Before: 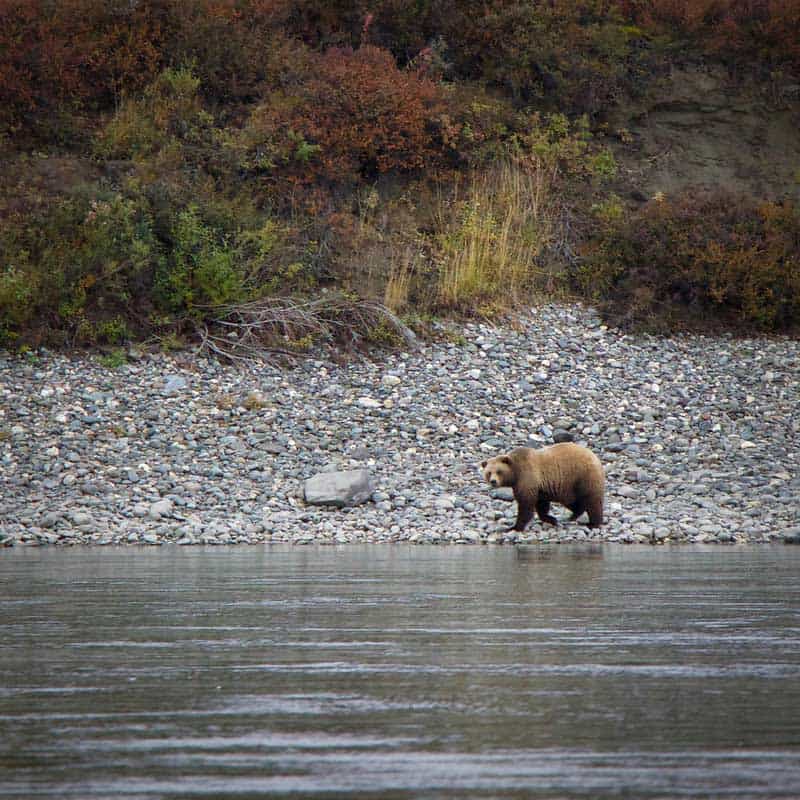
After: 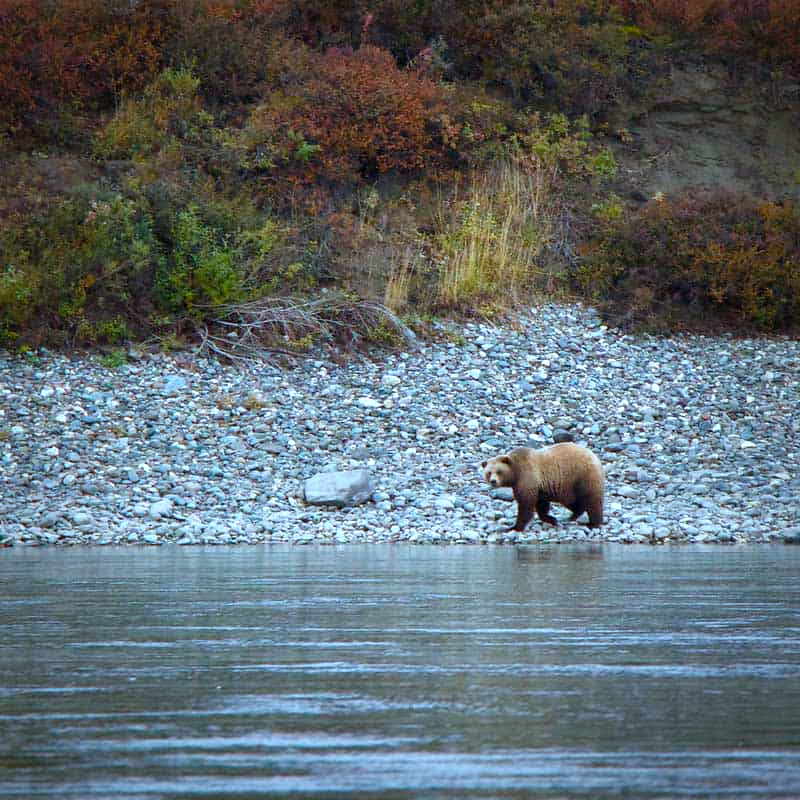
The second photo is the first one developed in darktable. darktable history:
color balance rgb: linear chroma grading › global chroma 14.533%, perceptual saturation grading › global saturation -0.007%, perceptual saturation grading › highlights -15.75%, perceptual saturation grading › shadows 25.22%, perceptual brilliance grading › global brilliance 10.187%
color correction: highlights a* -9.86, highlights b* -21.69
